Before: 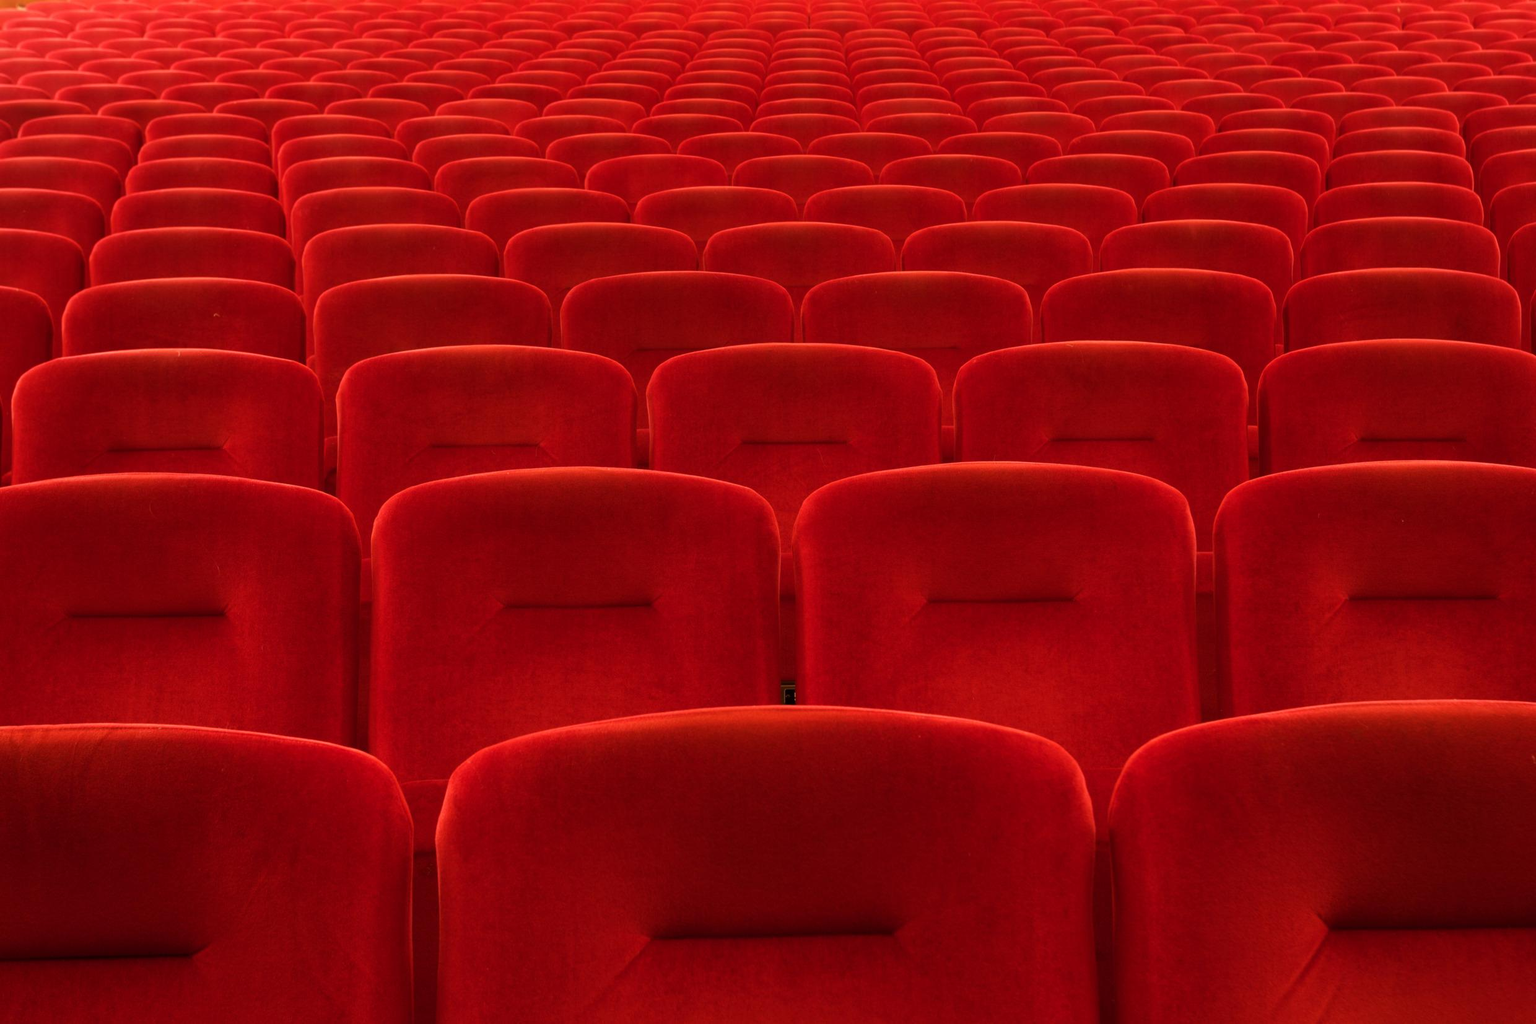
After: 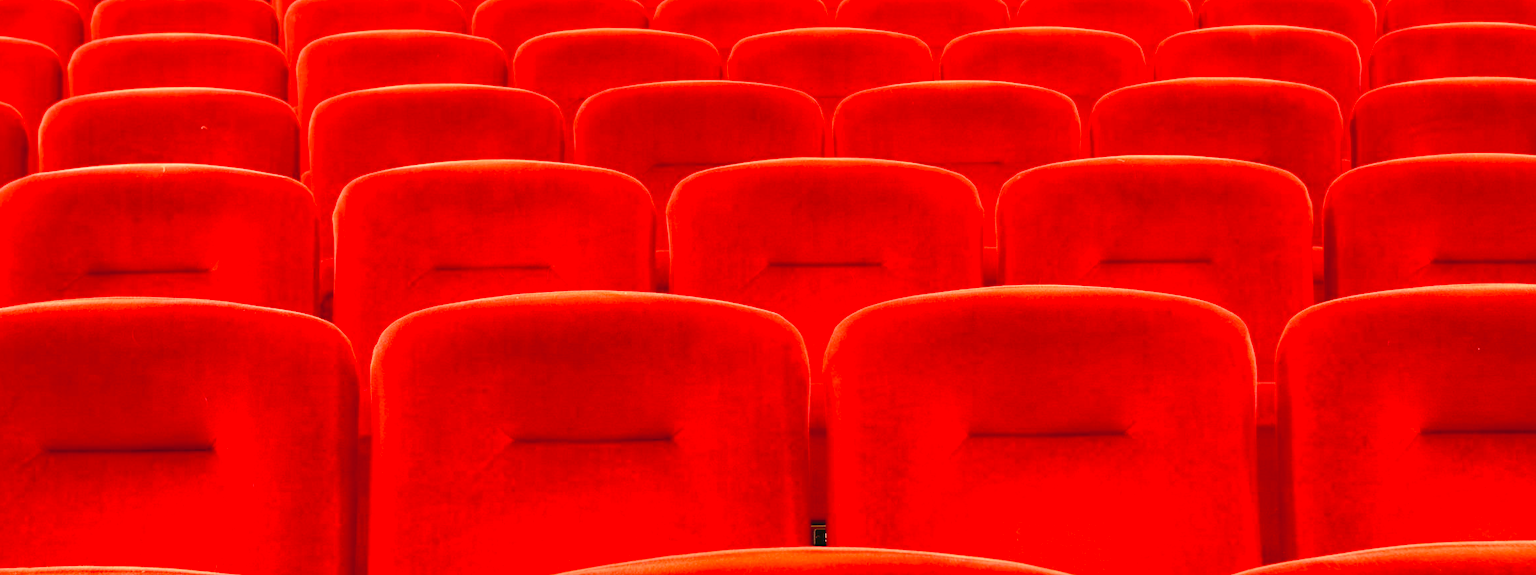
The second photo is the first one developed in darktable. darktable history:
base curve: curves: ch0 [(0, 0) (0.012, 0.01) (0.073, 0.168) (0.31, 0.711) (0.645, 0.957) (1, 1)], preserve colors none
crop: left 1.744%, top 19.225%, right 5.069%, bottom 28.357%
tone curve: curves: ch0 [(0, 0) (0.003, 0.049) (0.011, 0.051) (0.025, 0.055) (0.044, 0.065) (0.069, 0.081) (0.1, 0.11) (0.136, 0.15) (0.177, 0.195) (0.224, 0.242) (0.277, 0.308) (0.335, 0.375) (0.399, 0.436) (0.468, 0.5) (0.543, 0.574) (0.623, 0.665) (0.709, 0.761) (0.801, 0.851) (0.898, 0.933) (1, 1)], preserve colors none
